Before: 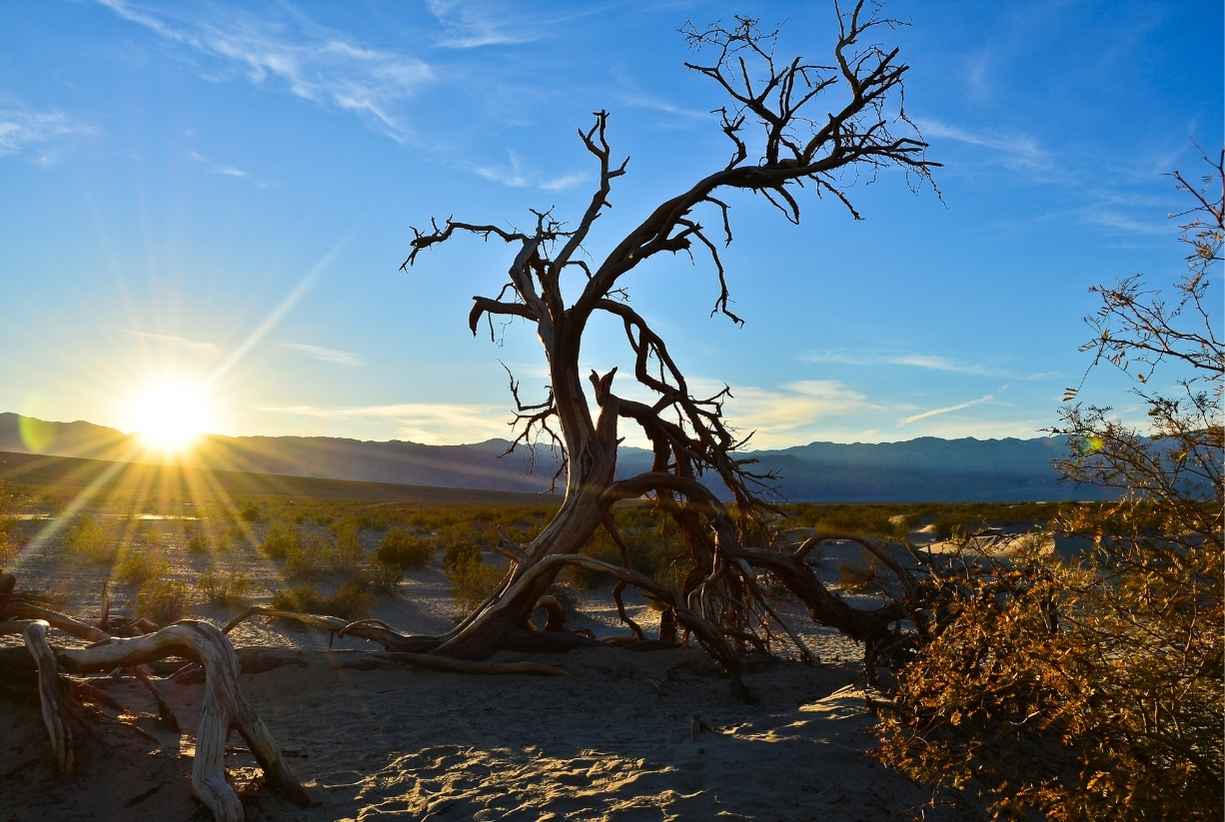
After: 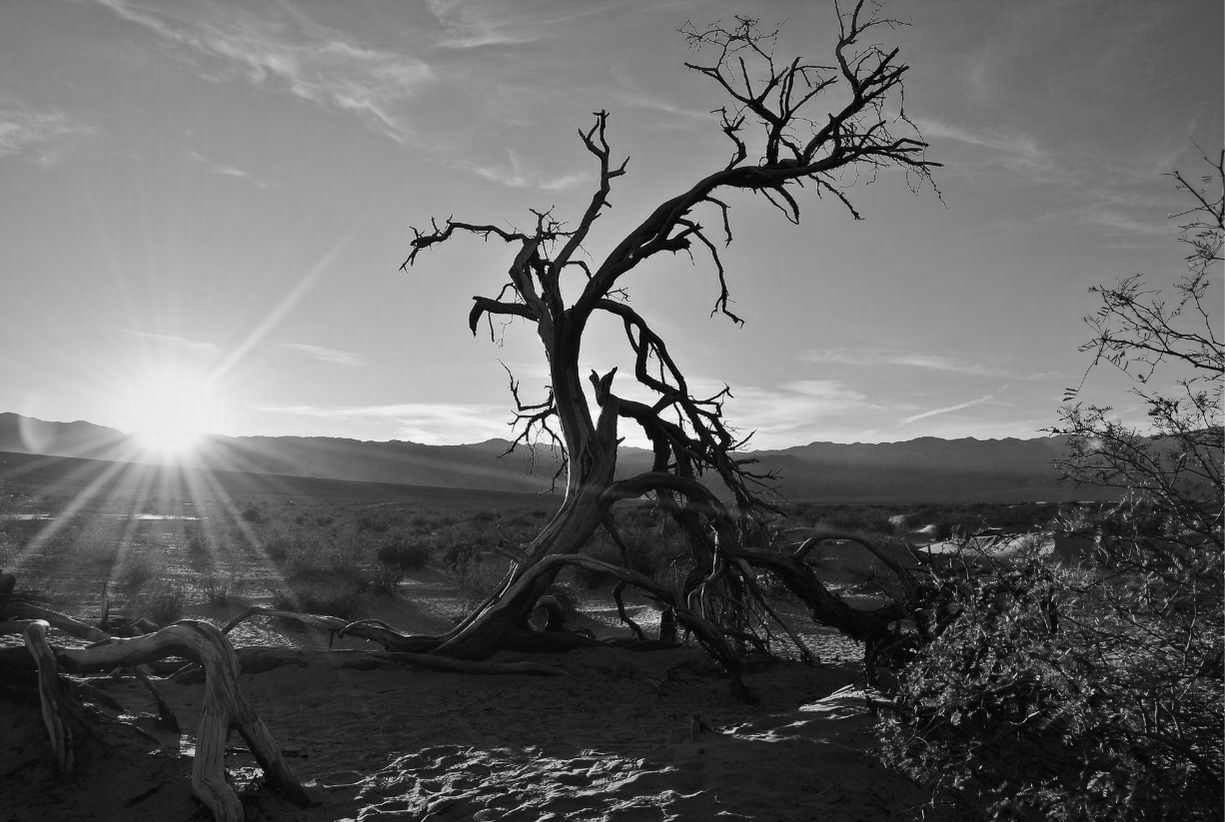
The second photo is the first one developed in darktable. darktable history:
vignetting: fall-off start 18.21%, fall-off radius 137.95%, brightness -0.207, center (-0.078, 0.066), width/height ratio 0.62, shape 0.59
monochrome: a 32, b 64, size 2.3
